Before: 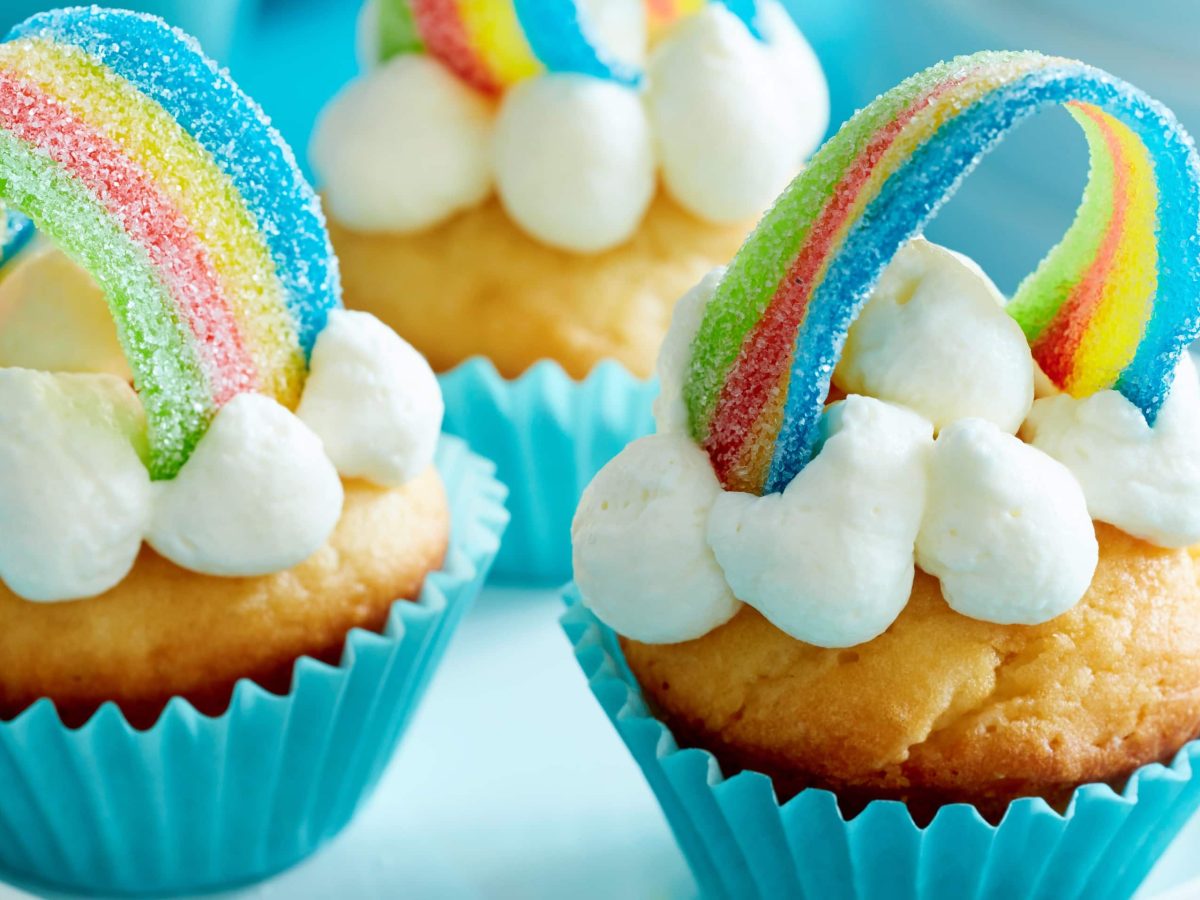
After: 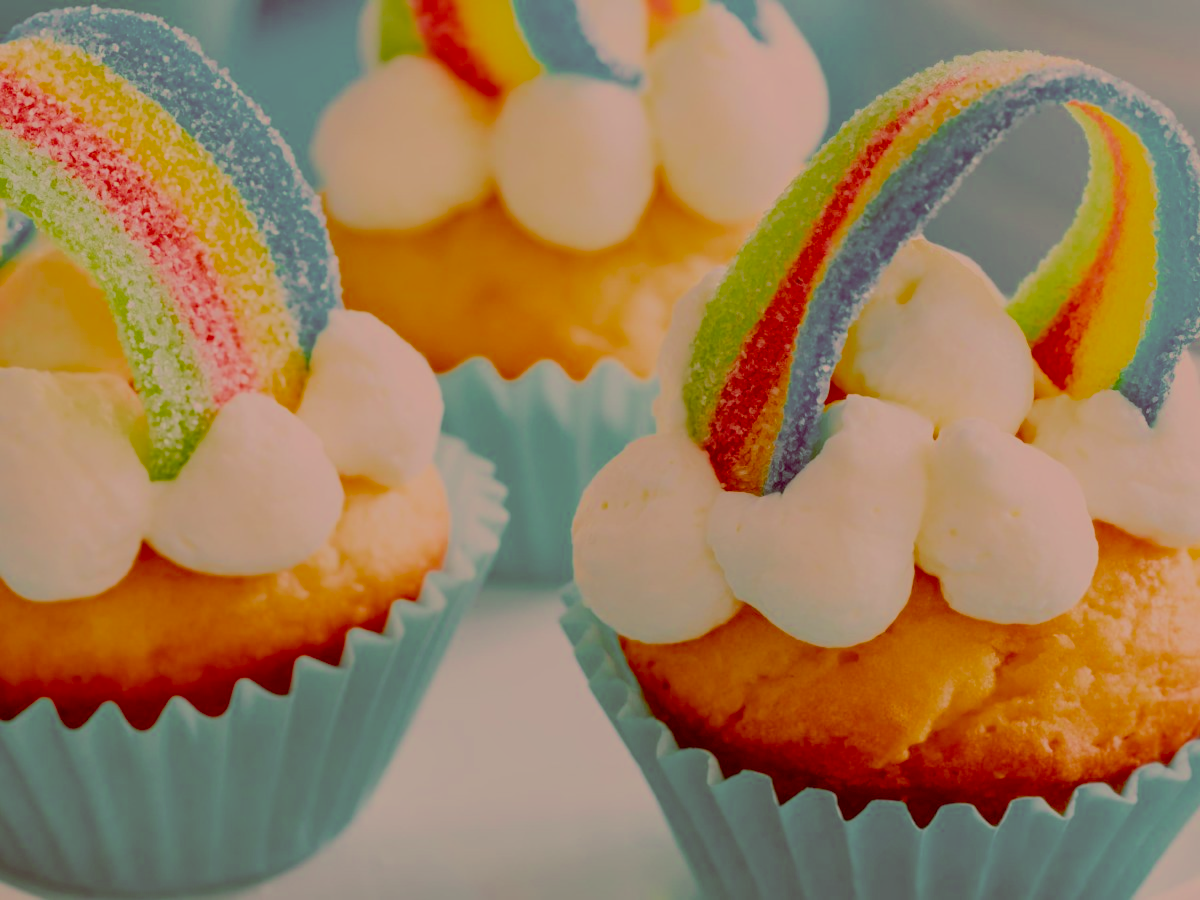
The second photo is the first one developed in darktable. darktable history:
local contrast: on, module defaults
filmic rgb: black relative exposure -14 EV, white relative exposure 8 EV, threshold 3 EV, hardness 3.74, latitude 50%, contrast 0.5, color science v5 (2021), contrast in shadows safe, contrast in highlights safe, enable highlight reconstruction true
color balance rgb: perceptual saturation grading › global saturation 40%, global vibrance 15%
color correction: highlights a* 9.03, highlights b* 8.71, shadows a* 40, shadows b* 40, saturation 0.8
